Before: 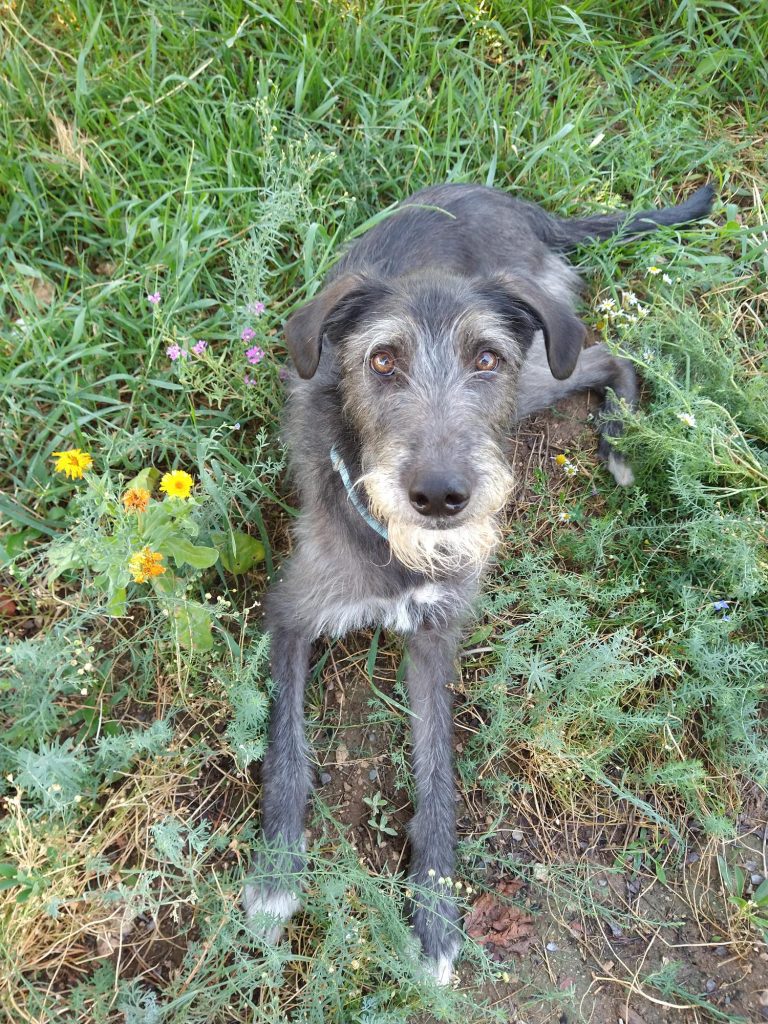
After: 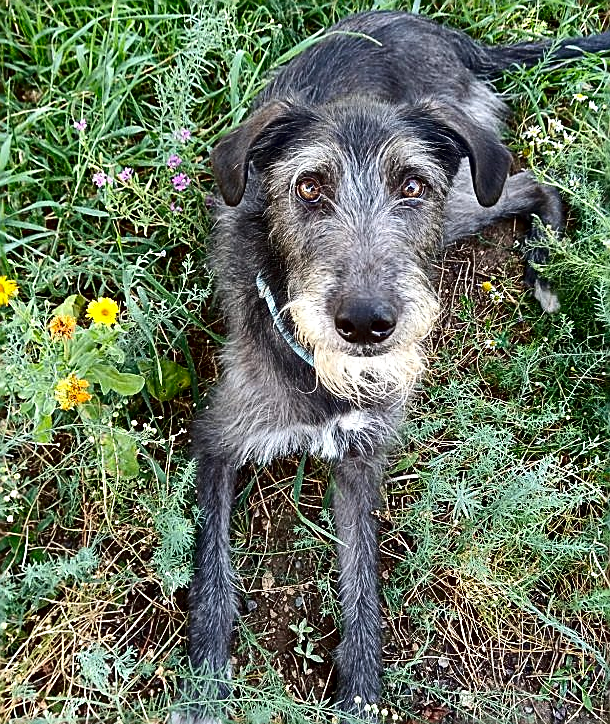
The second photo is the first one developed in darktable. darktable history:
local contrast: highlights 100%, shadows 100%, detail 120%, midtone range 0.2
sharpen: radius 1.685, amount 1.294
contrast brightness saturation: contrast 0.24, brightness -0.24, saturation 0.14
crop: left 9.712%, top 16.928%, right 10.845%, bottom 12.332%
